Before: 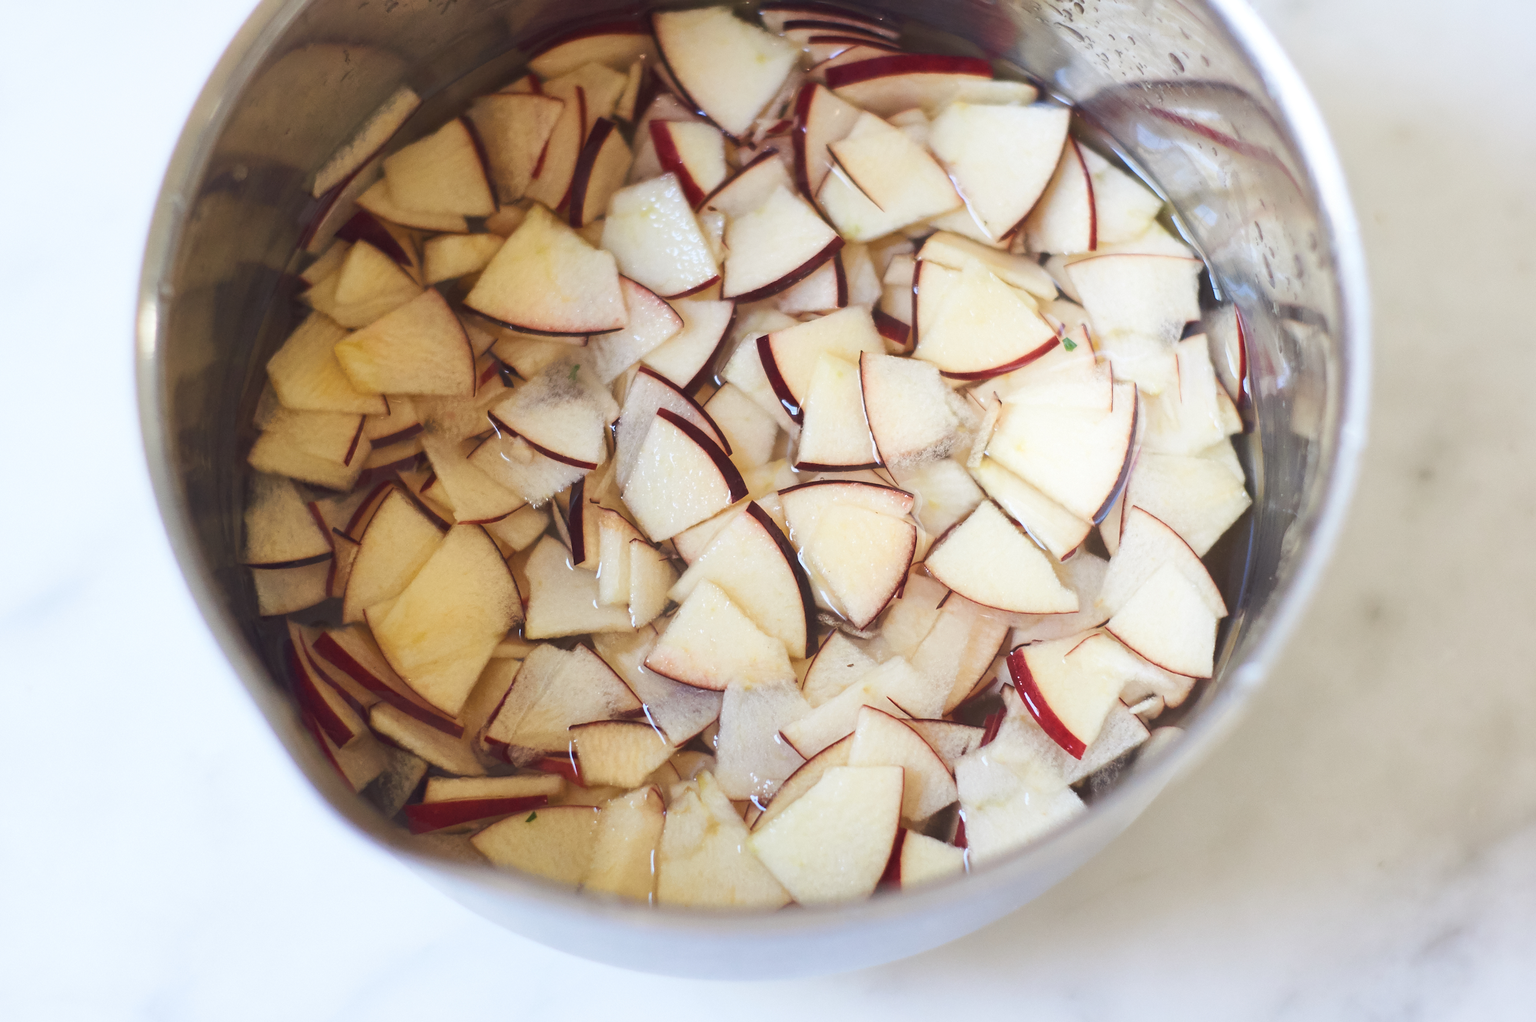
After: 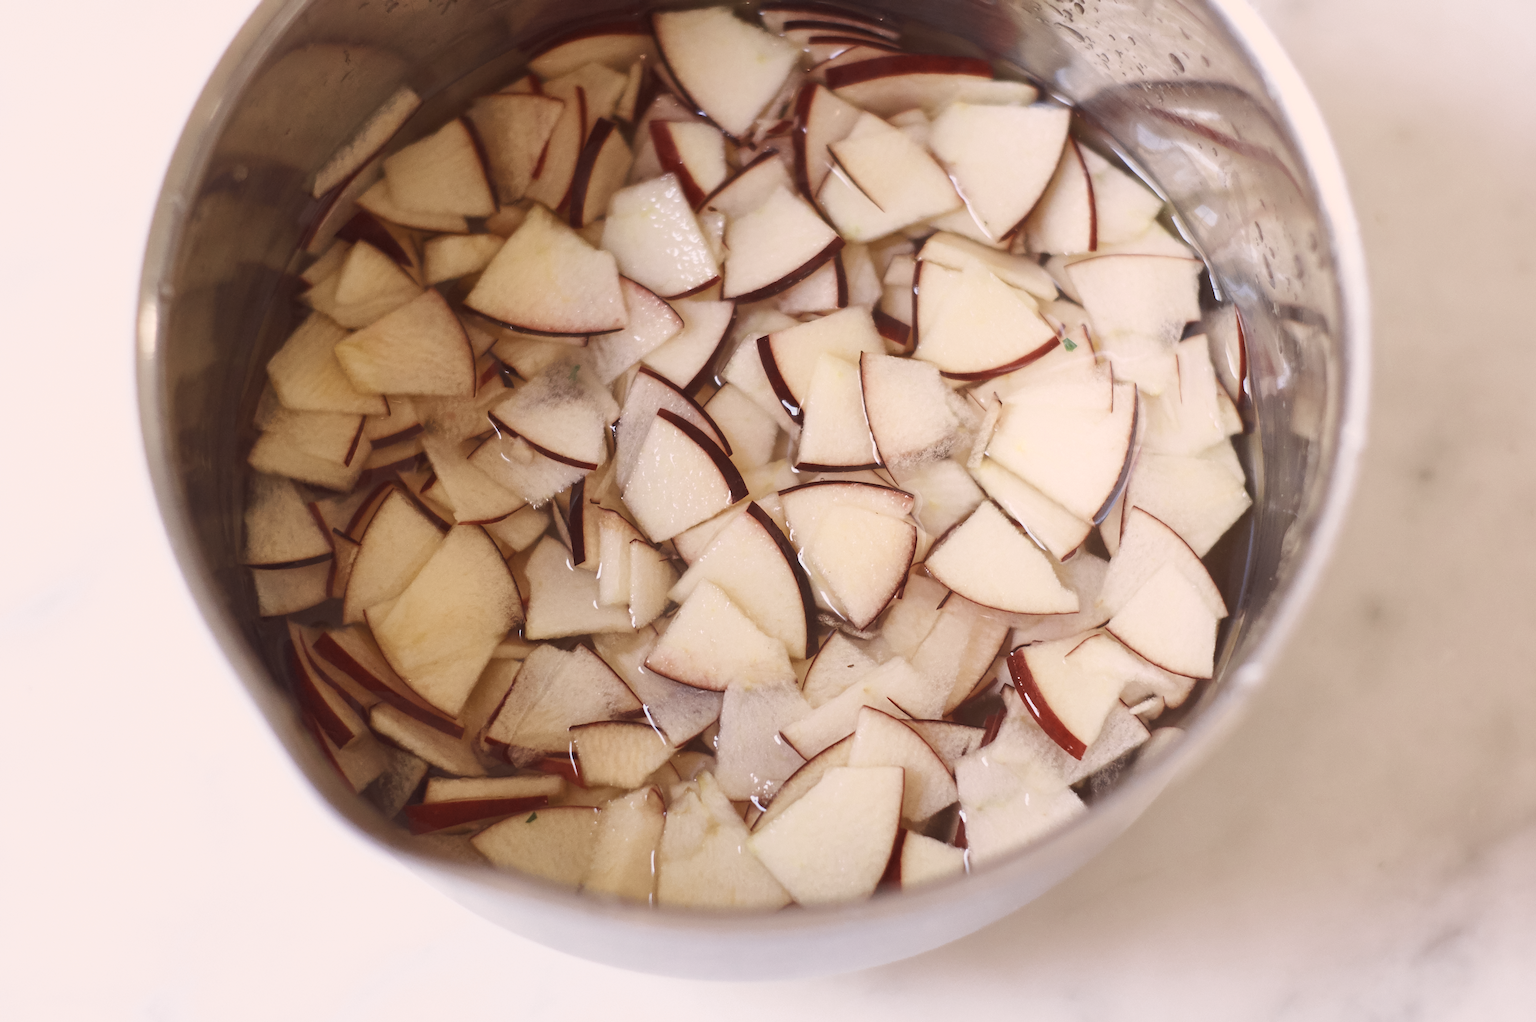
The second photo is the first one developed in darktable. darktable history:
color zones: curves: ch0 [(0, 0.5) (0.125, 0.4) (0.25, 0.5) (0.375, 0.4) (0.5, 0.4) (0.625, 0.6) (0.75, 0.6) (0.875, 0.5)]; ch1 [(0, 0.35) (0.125, 0.45) (0.25, 0.35) (0.375, 0.35) (0.5, 0.35) (0.625, 0.35) (0.75, 0.45) (0.875, 0.35)]; ch2 [(0, 0.6) (0.125, 0.5) (0.25, 0.5) (0.375, 0.6) (0.5, 0.6) (0.625, 0.5) (0.75, 0.5) (0.875, 0.5)]
color correction: highlights a* 10.21, highlights b* 9.79, shadows a* 8.61, shadows b* 7.88, saturation 0.8
